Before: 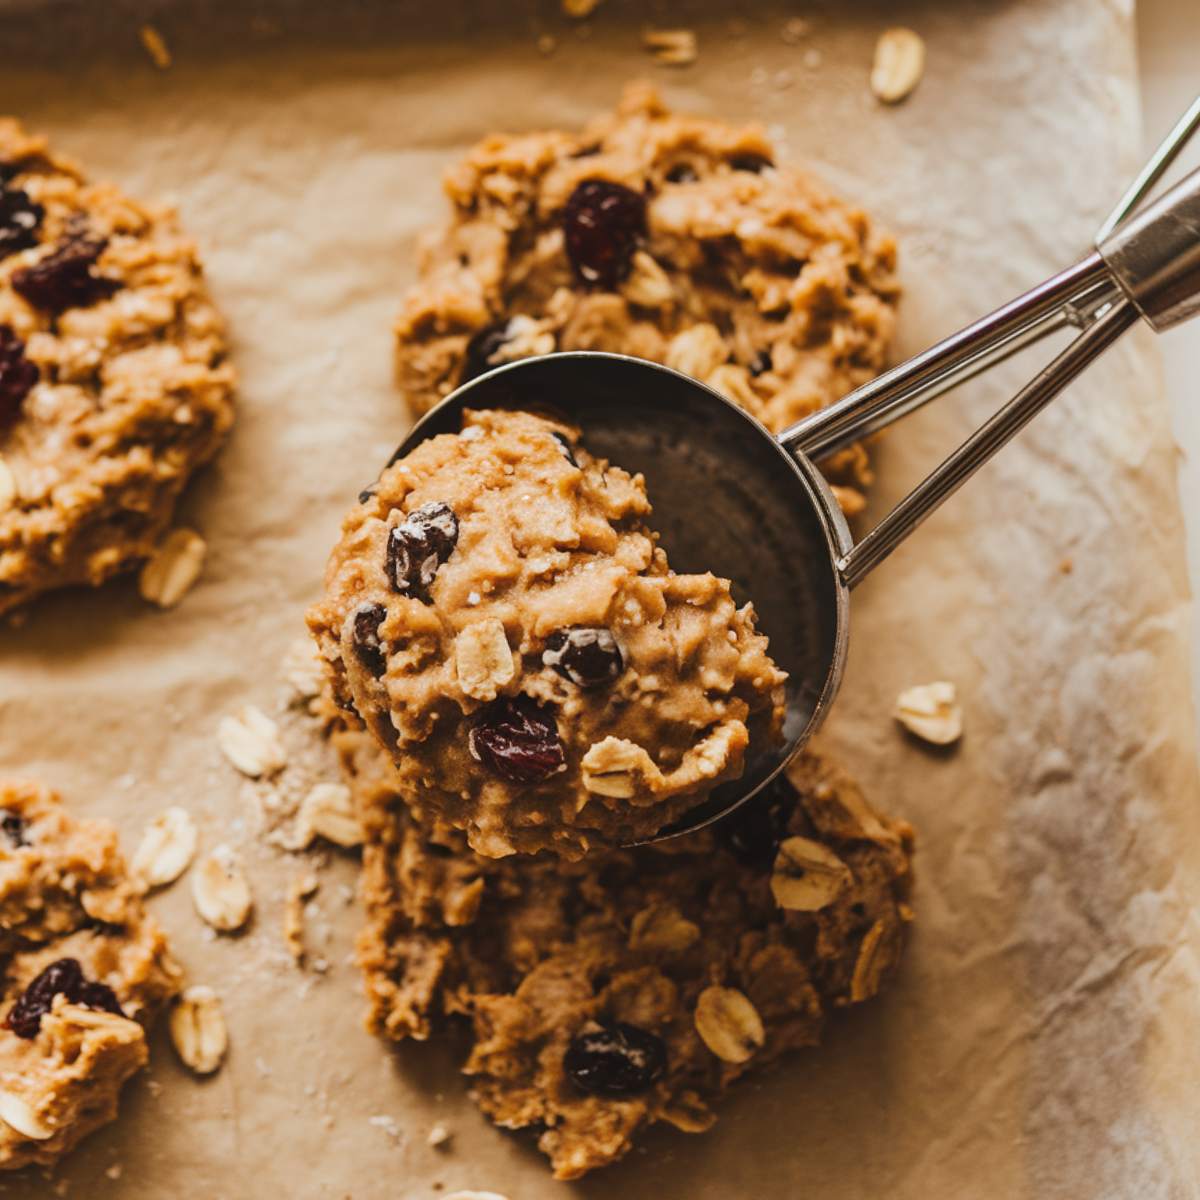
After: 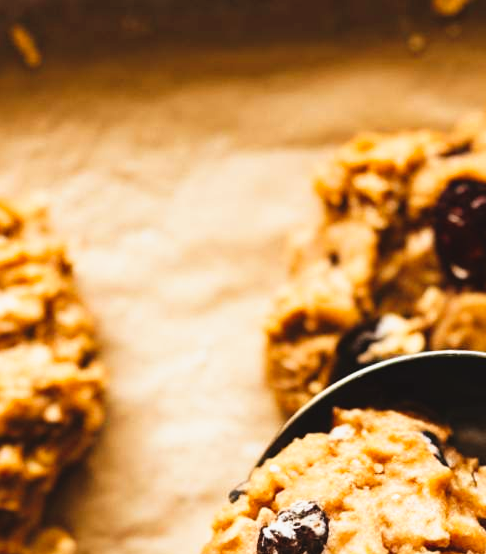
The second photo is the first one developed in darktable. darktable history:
tone curve: curves: ch0 [(0, 0.018) (0.162, 0.128) (0.434, 0.478) (0.667, 0.785) (0.819, 0.943) (1, 0.991)]; ch1 [(0, 0) (0.402, 0.36) (0.476, 0.449) (0.506, 0.505) (0.523, 0.518) (0.579, 0.626) (0.641, 0.668) (0.693, 0.745) (0.861, 0.934) (1, 1)]; ch2 [(0, 0) (0.424, 0.388) (0.483, 0.472) (0.503, 0.505) (0.521, 0.519) (0.547, 0.581) (0.582, 0.648) (0.699, 0.759) (0.997, 0.858)], preserve colors none
crop and rotate: left 10.857%, top 0.097%, right 48.593%, bottom 53.714%
